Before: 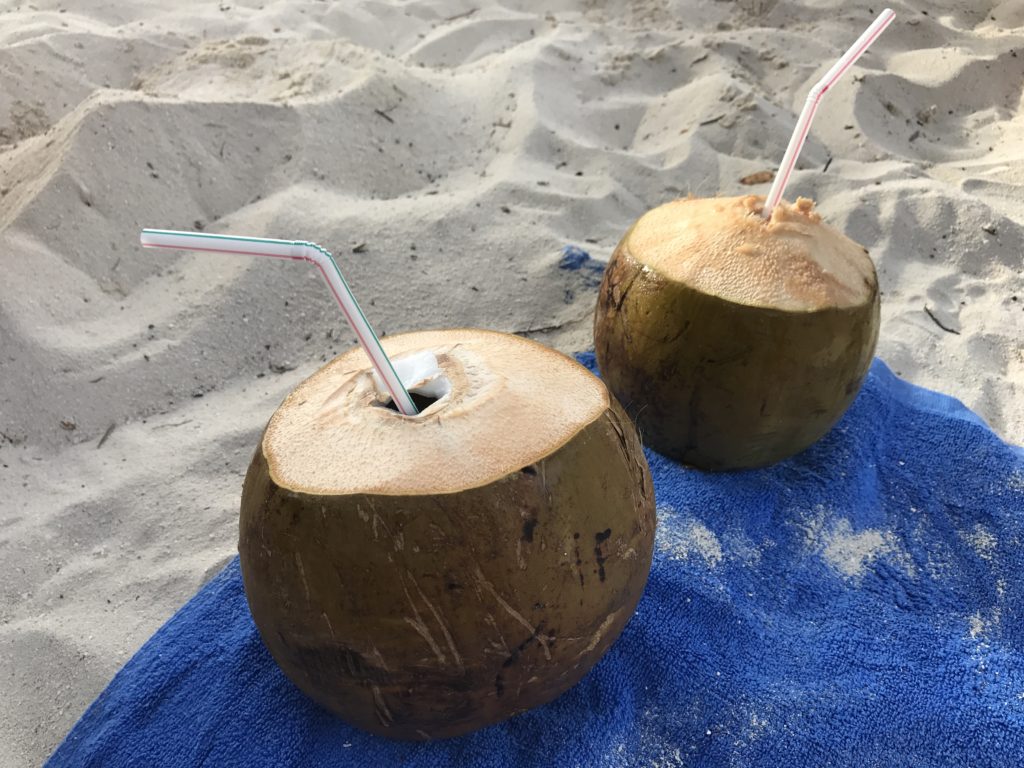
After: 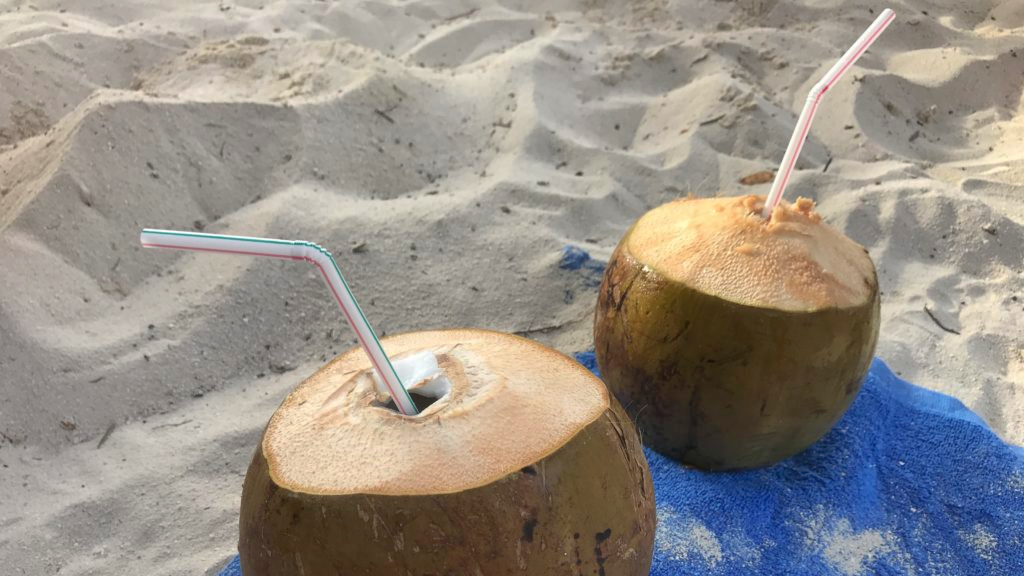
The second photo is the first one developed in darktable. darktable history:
crop: bottom 24.984%
shadows and highlights: highlights color adjustment 78.87%
local contrast: mode bilateral grid, contrast 11, coarseness 26, detail 115%, midtone range 0.2
haze removal: strength -0.054, compatibility mode true, adaptive false
